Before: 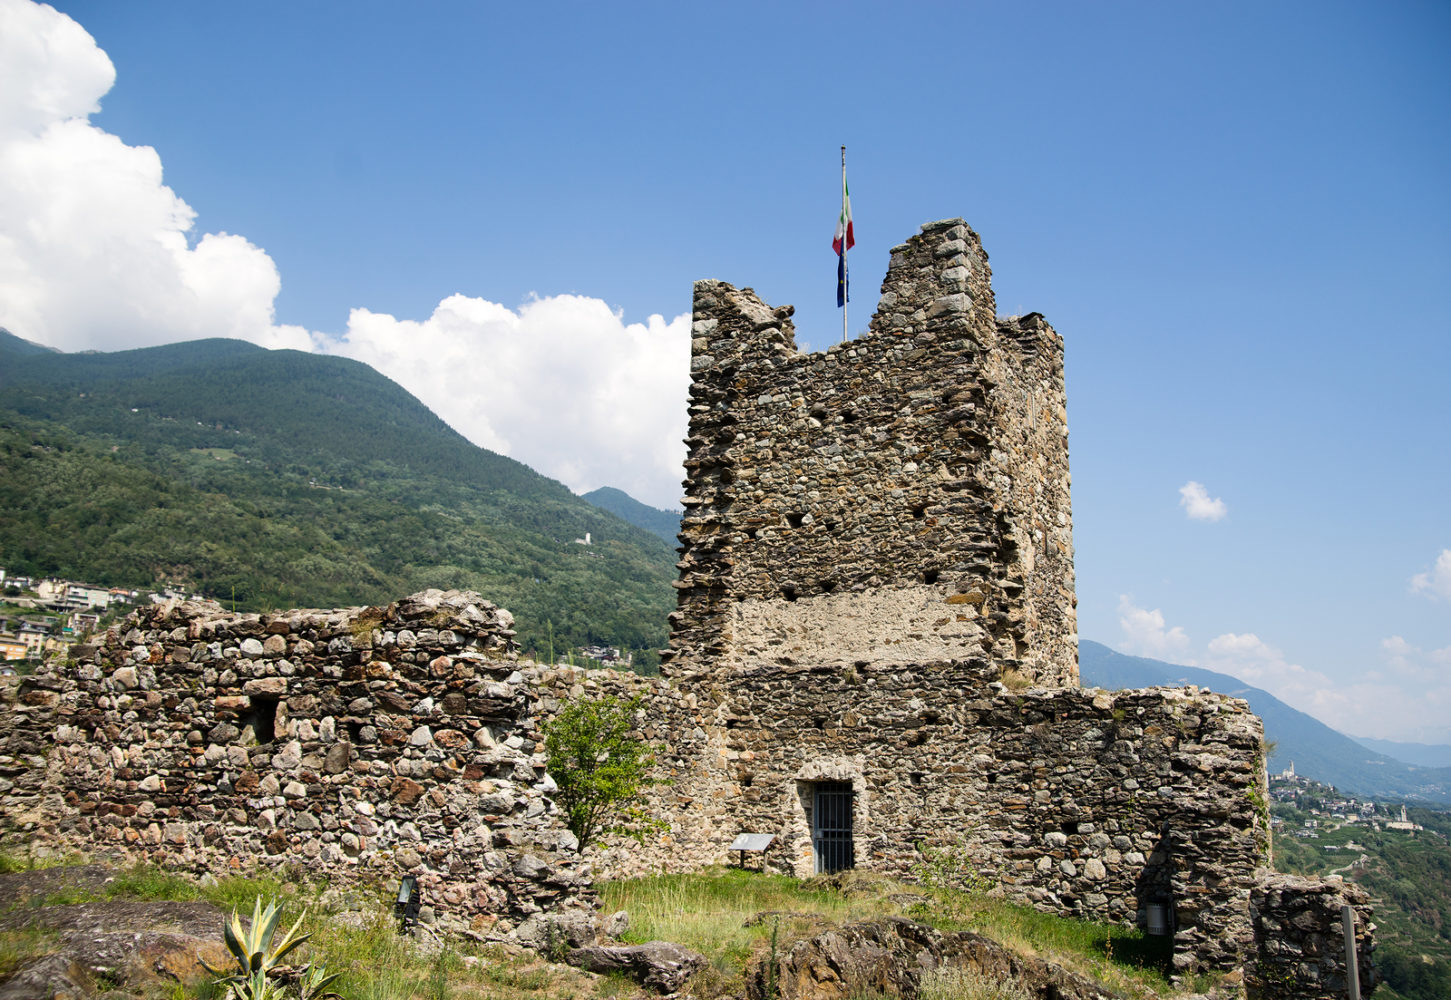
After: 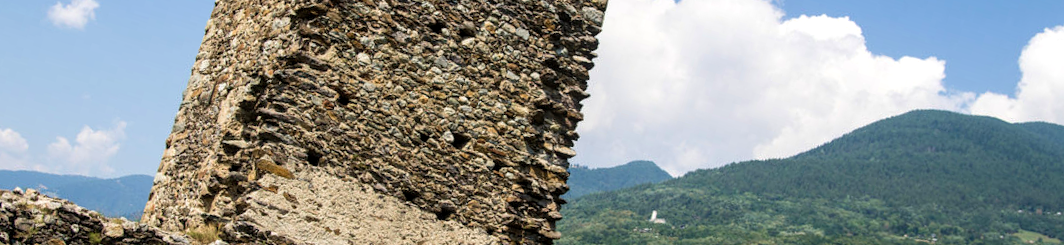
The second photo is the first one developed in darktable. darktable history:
crop and rotate: angle 16.12°, top 30.835%, bottom 35.653%
shadows and highlights: radius 334.93, shadows 63.48, highlights 6.06, compress 87.7%, highlights color adjustment 39.73%, soften with gaussian
velvia: on, module defaults
local contrast: on, module defaults
